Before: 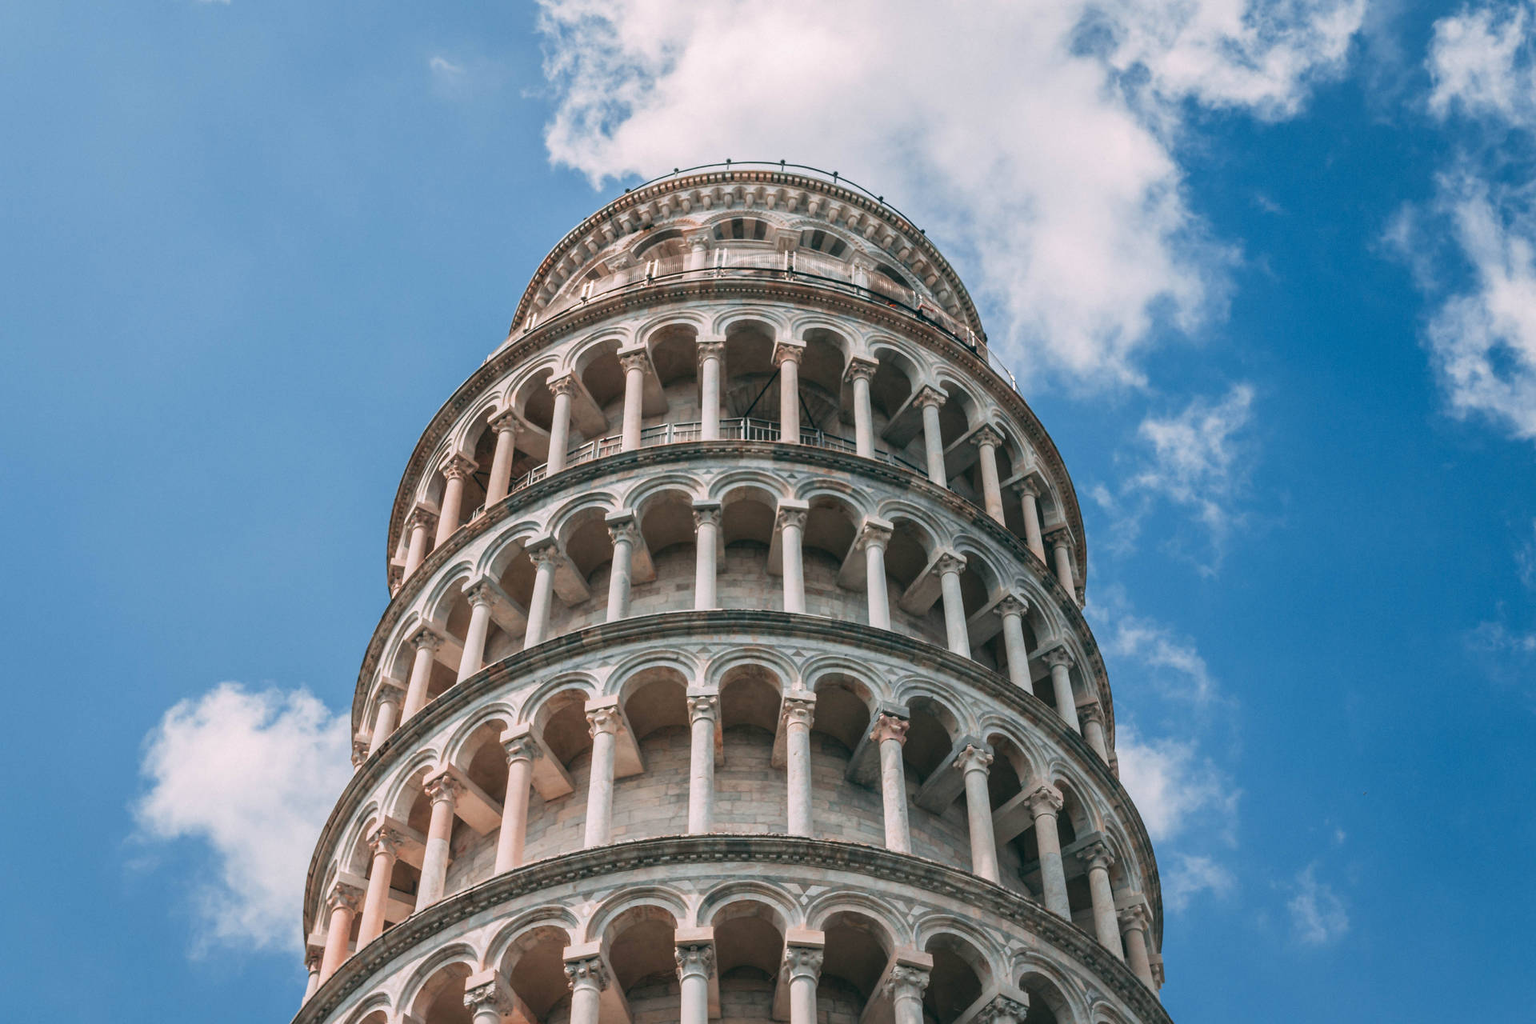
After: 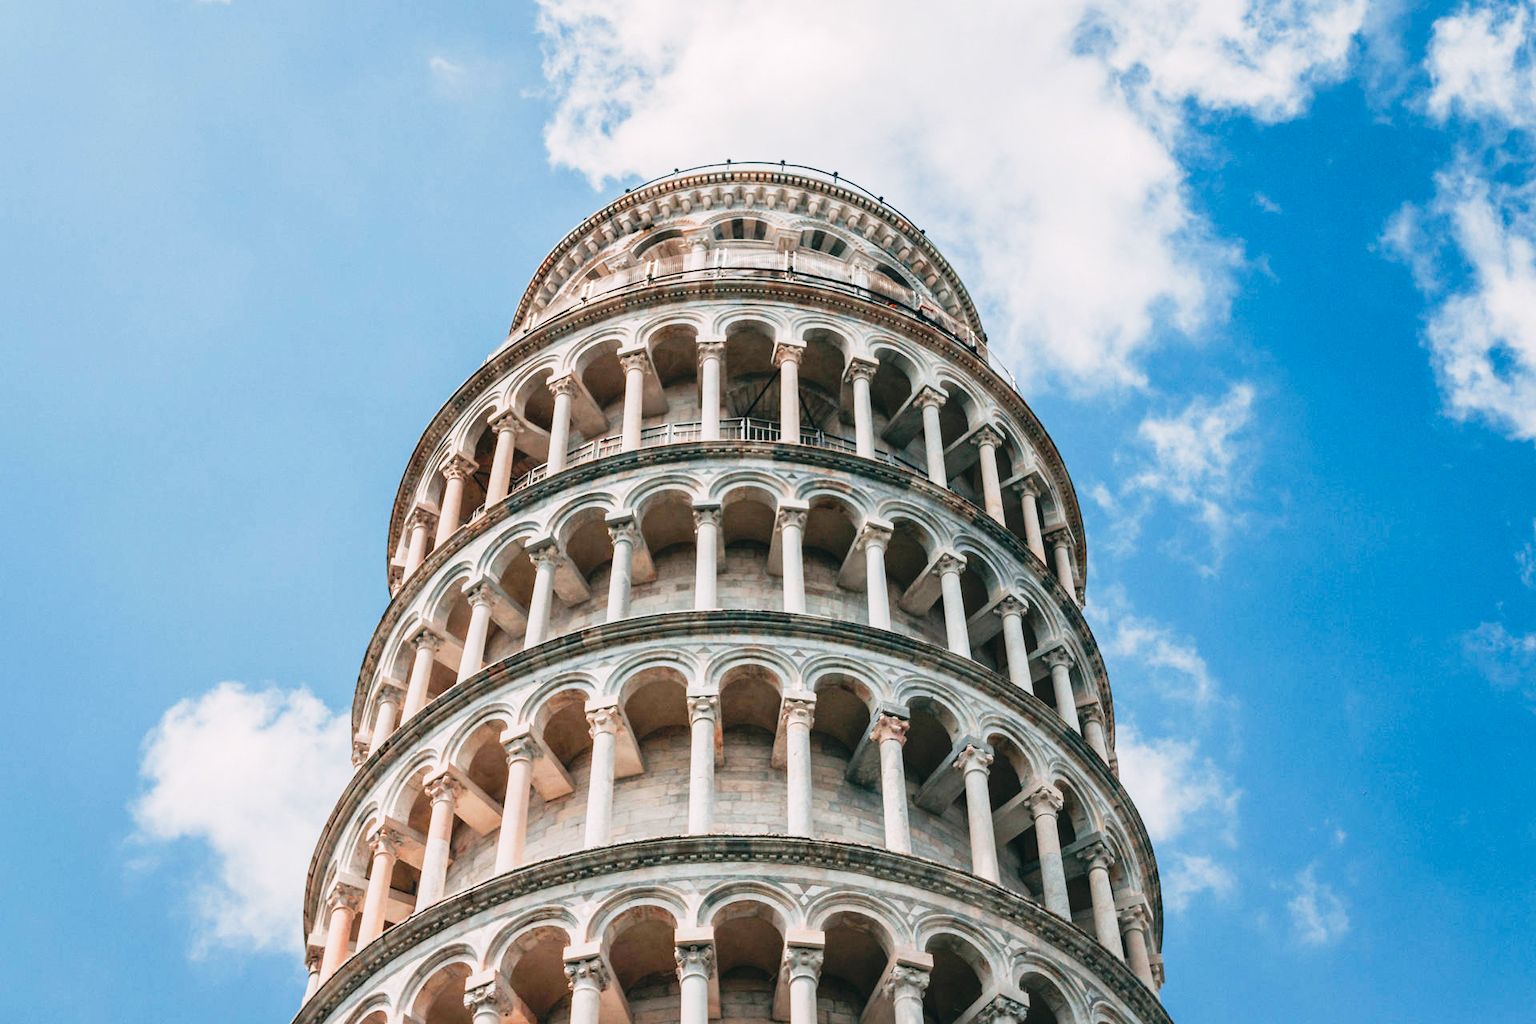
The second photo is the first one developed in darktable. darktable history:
exposure: compensate highlight preservation false
tone curve: curves: ch0 [(0, 0) (0.003, 0.011) (0.011, 0.014) (0.025, 0.023) (0.044, 0.035) (0.069, 0.047) (0.1, 0.065) (0.136, 0.098) (0.177, 0.139) (0.224, 0.214) (0.277, 0.306) (0.335, 0.392) (0.399, 0.484) (0.468, 0.584) (0.543, 0.68) (0.623, 0.772) (0.709, 0.847) (0.801, 0.905) (0.898, 0.951) (1, 1)], preserve colors none
white balance: emerald 1
